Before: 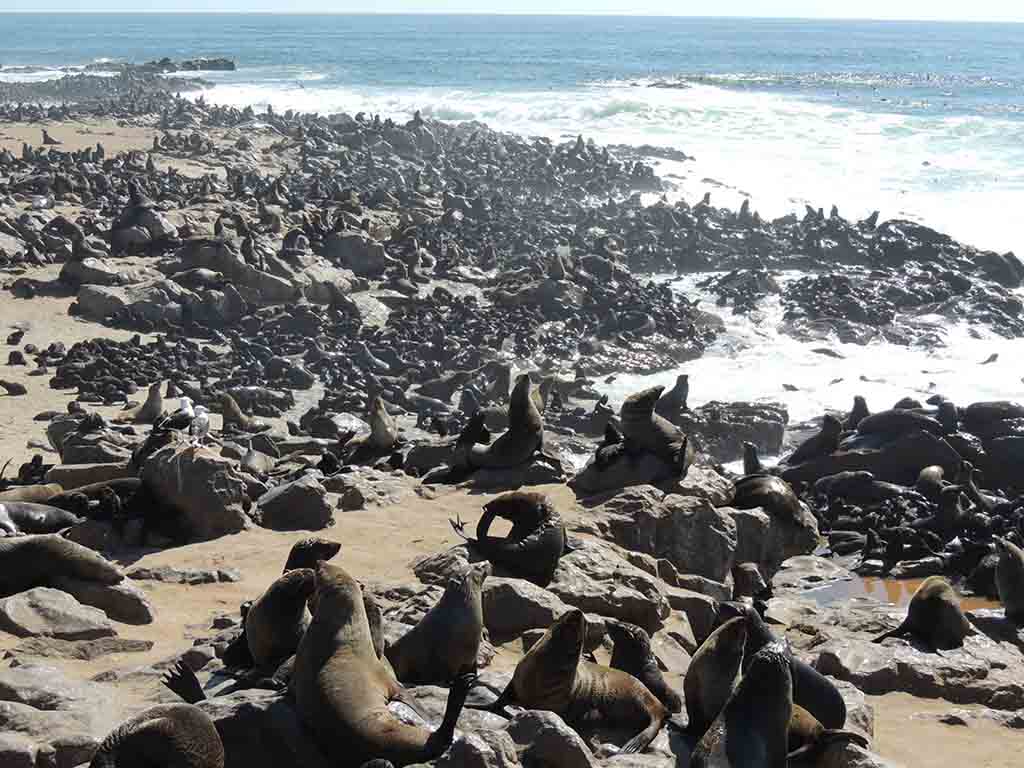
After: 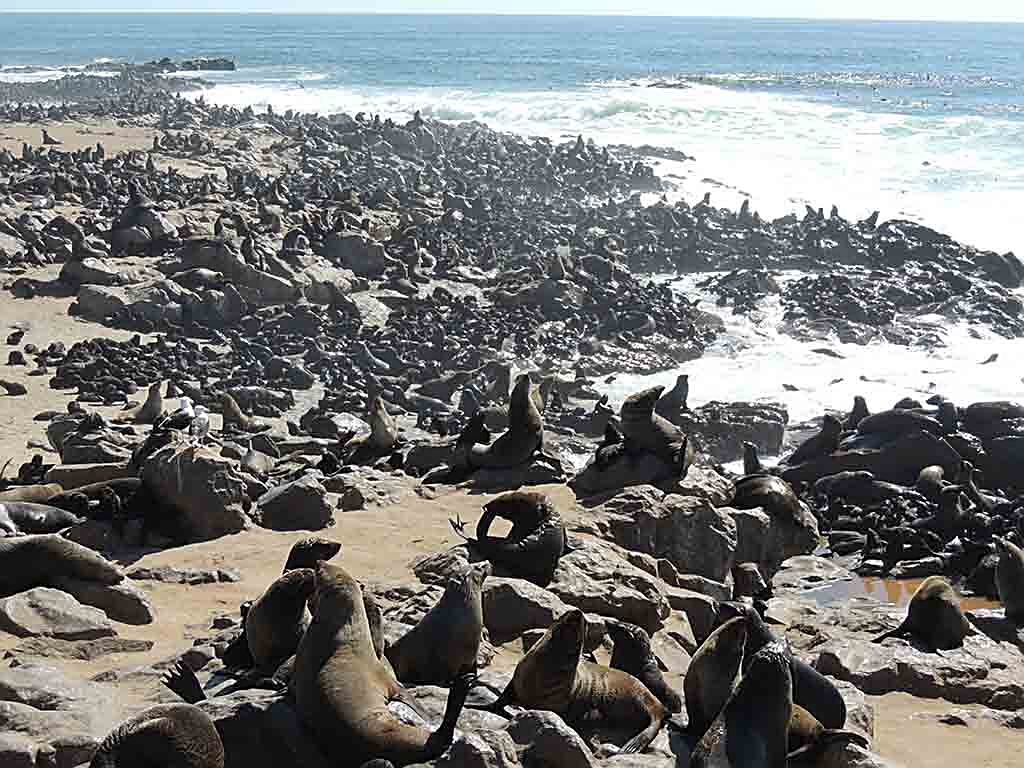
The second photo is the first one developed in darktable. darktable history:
sharpen: amount 0.598
